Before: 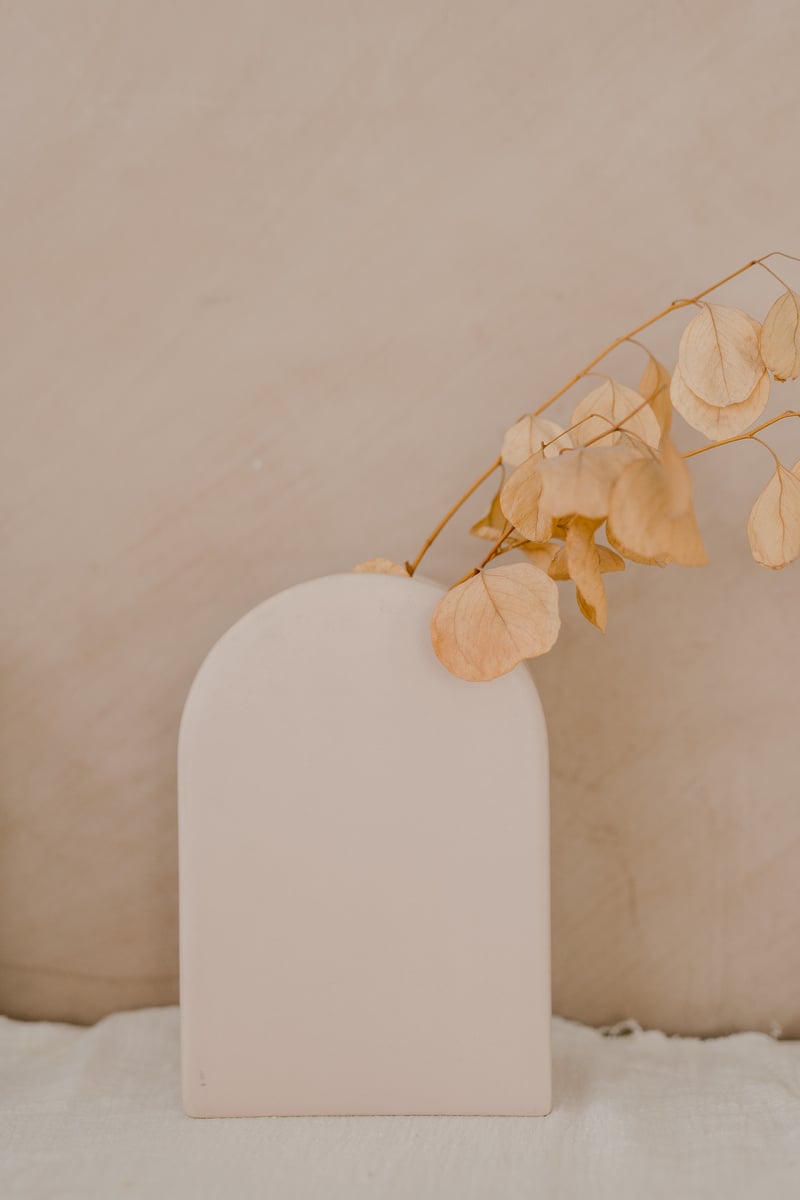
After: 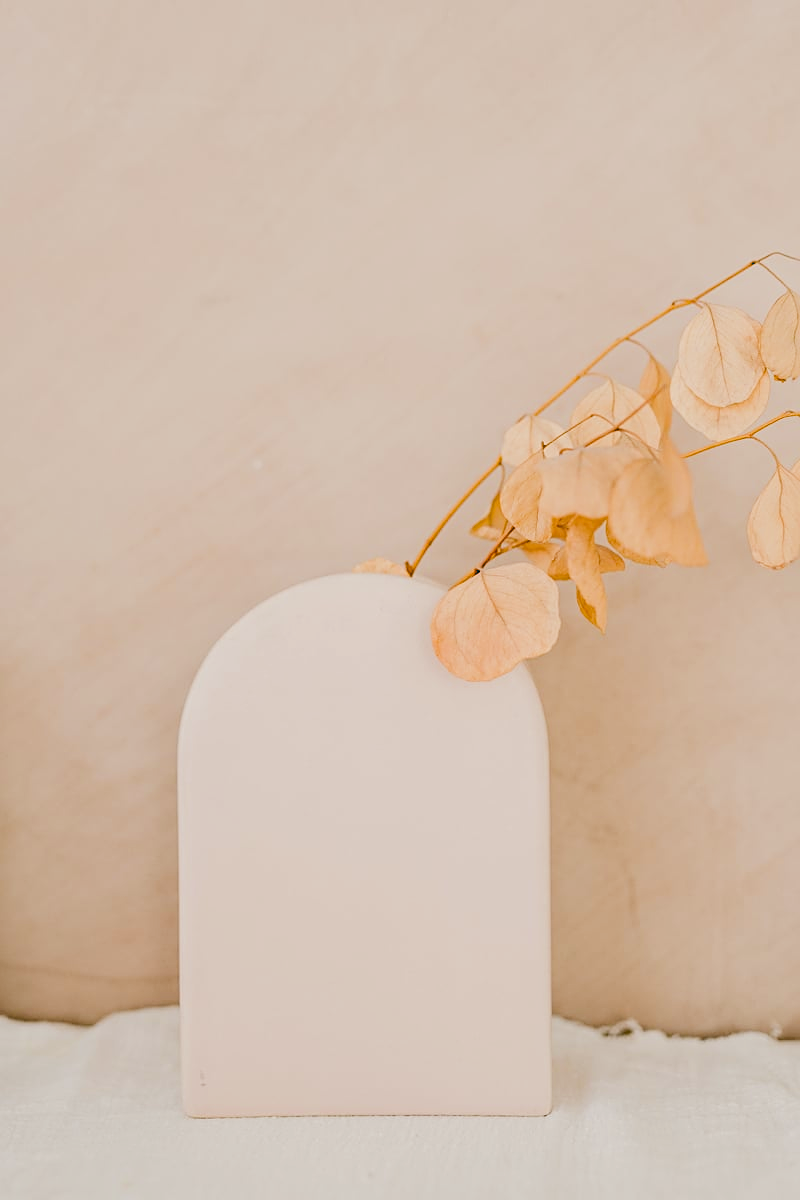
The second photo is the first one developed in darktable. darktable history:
filmic rgb: black relative exposure -7.65 EV, white relative exposure 4.56 EV, hardness 3.61
exposure: exposure 0.99 EV, compensate highlight preservation false
sharpen: on, module defaults
haze removal: compatibility mode true, adaptive false
